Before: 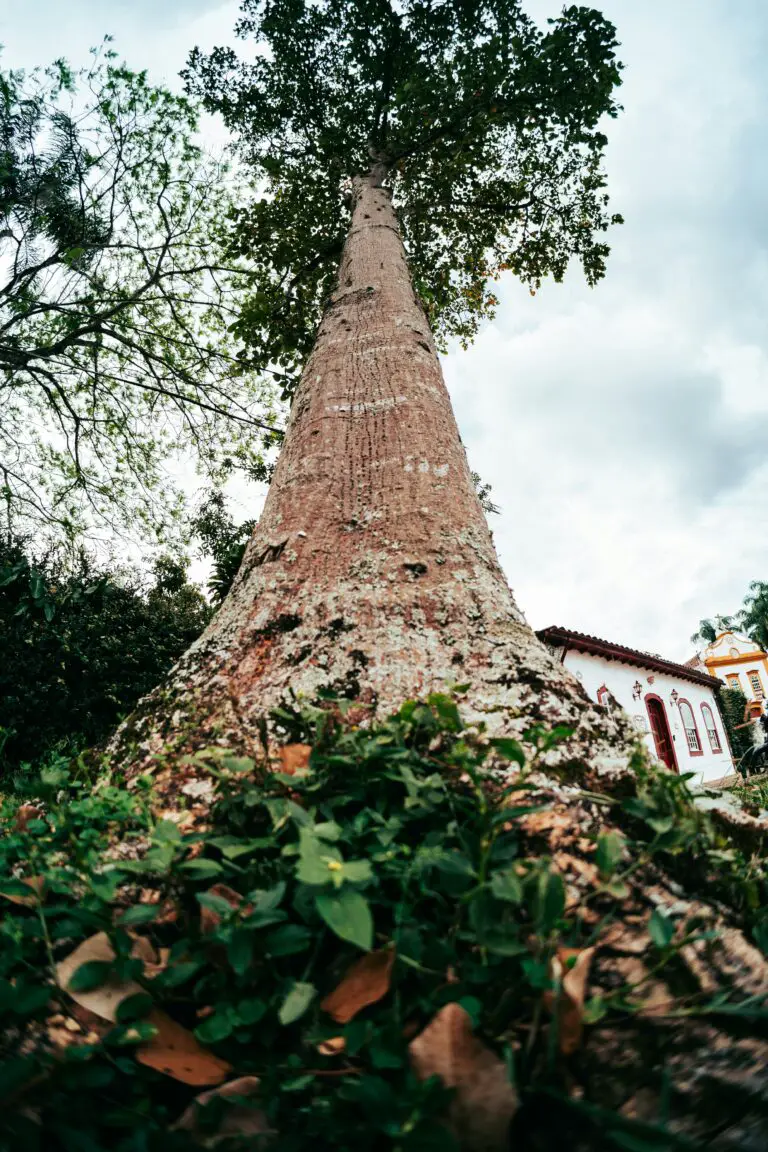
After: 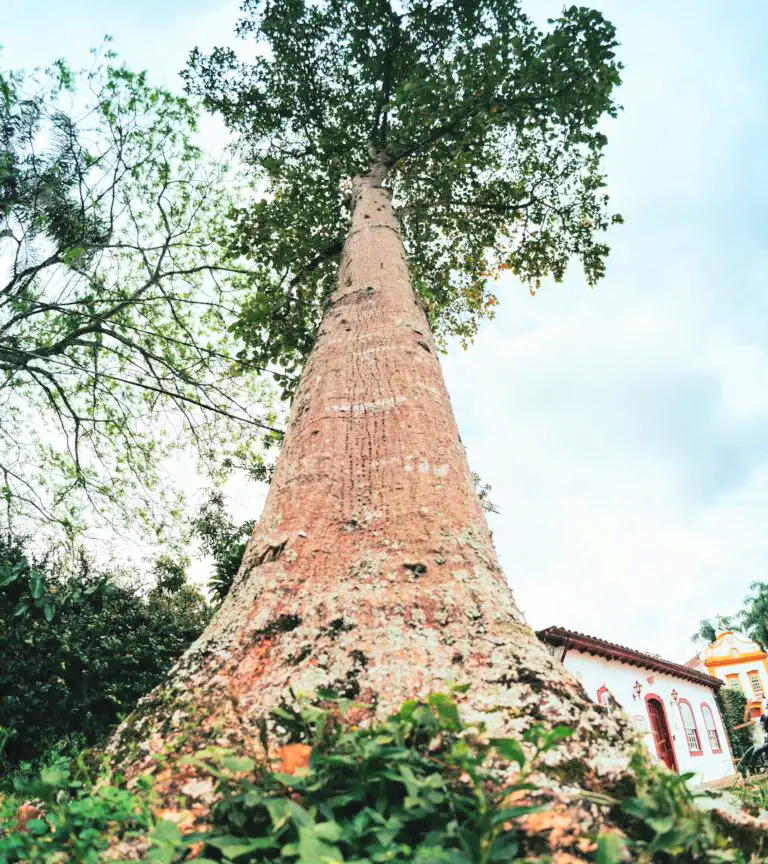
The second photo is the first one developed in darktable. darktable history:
global tonemap: drago (0.7, 100)
exposure: black level correction 0, exposure 1 EV, compensate exposure bias true, compensate highlight preservation false
crop: bottom 24.988%
